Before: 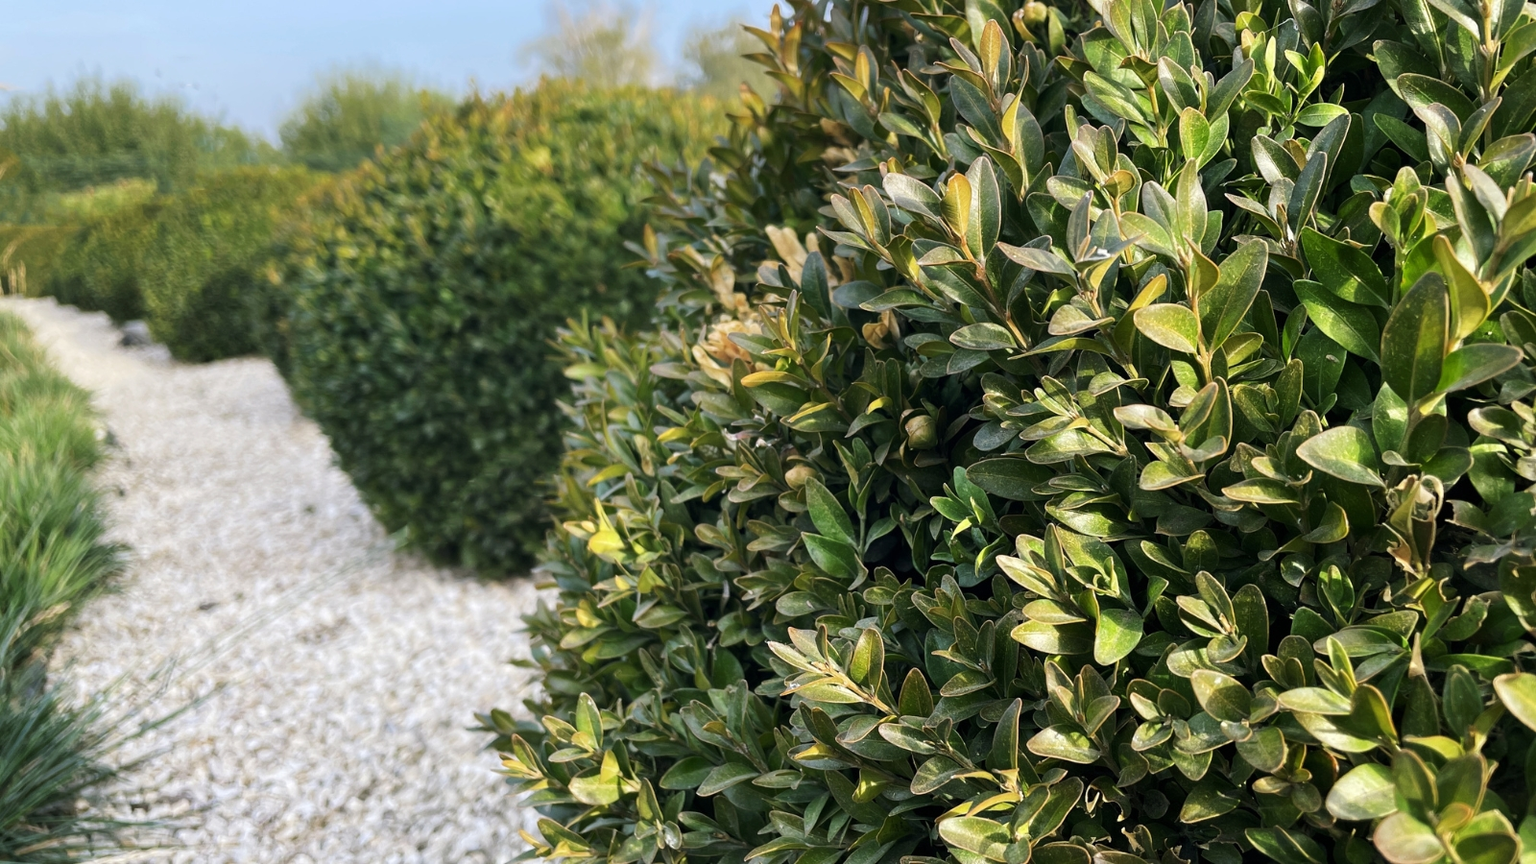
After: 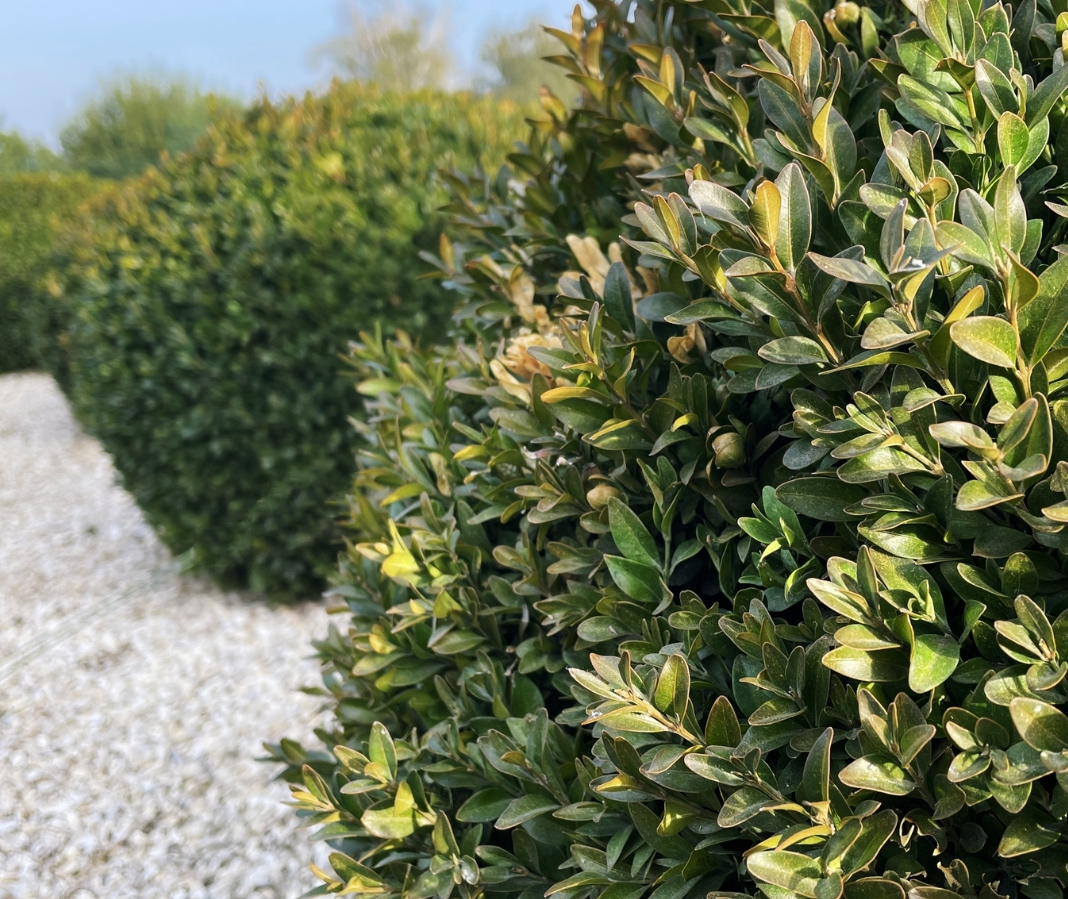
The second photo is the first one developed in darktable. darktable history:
crop and rotate: left 14.448%, right 18.793%
